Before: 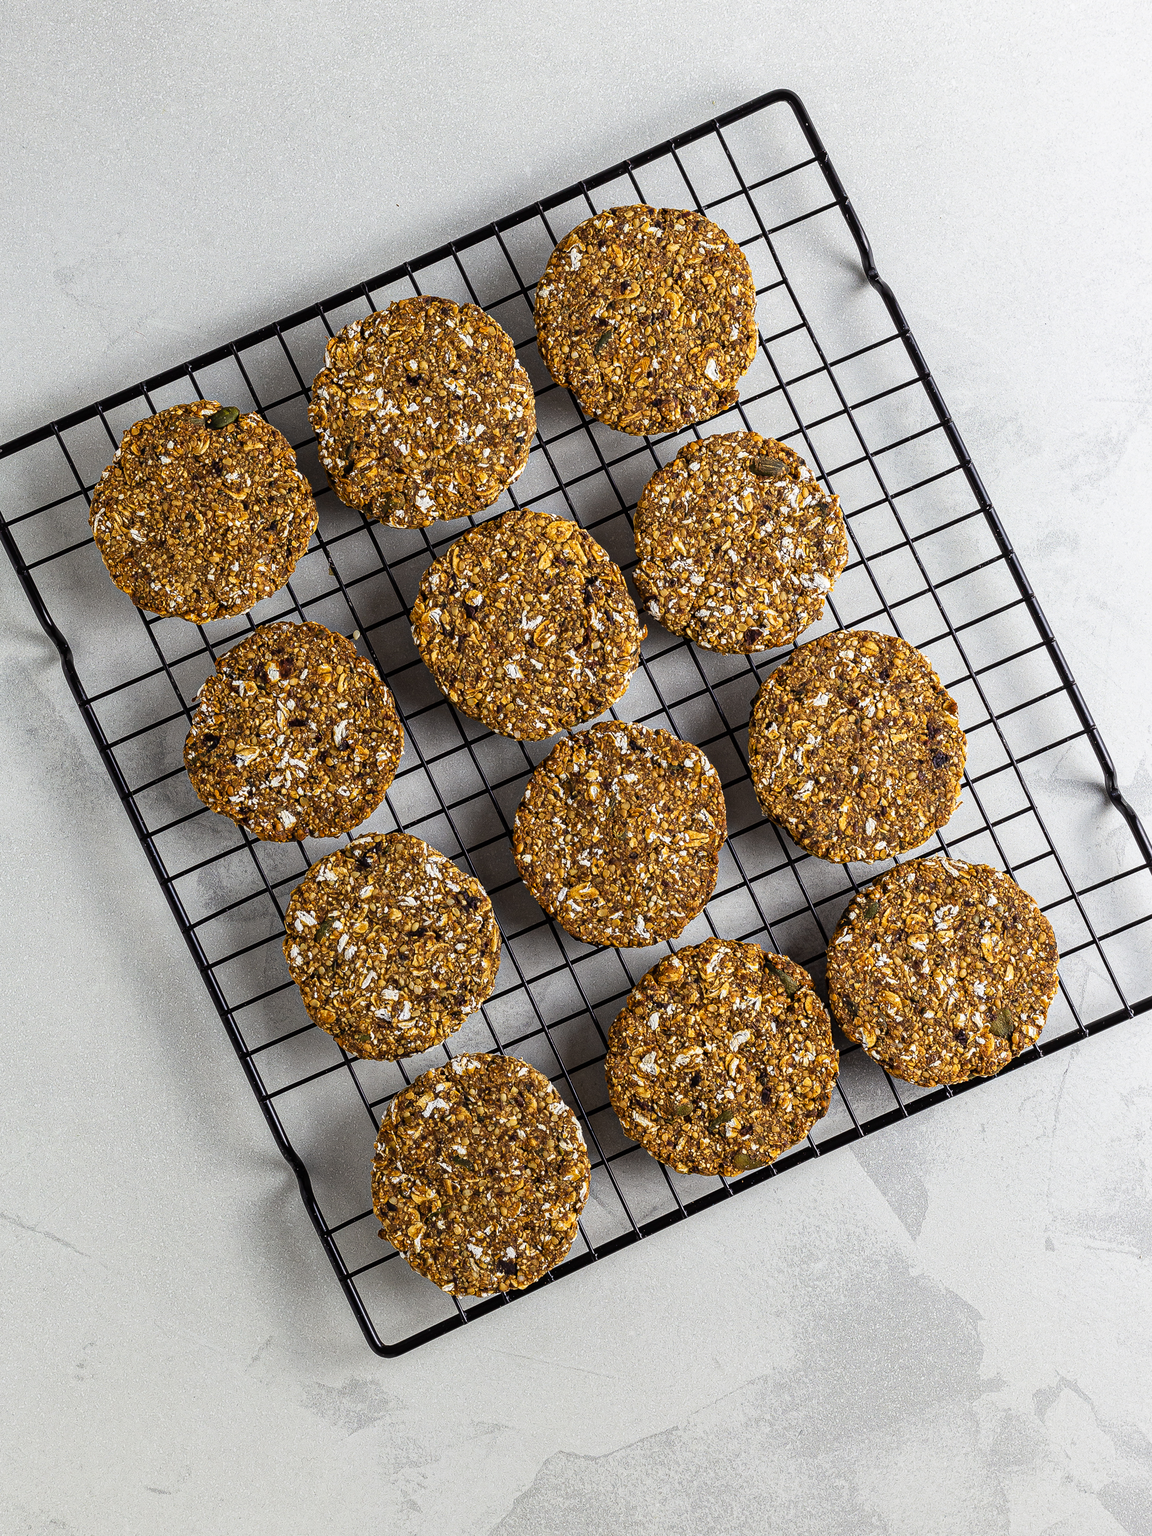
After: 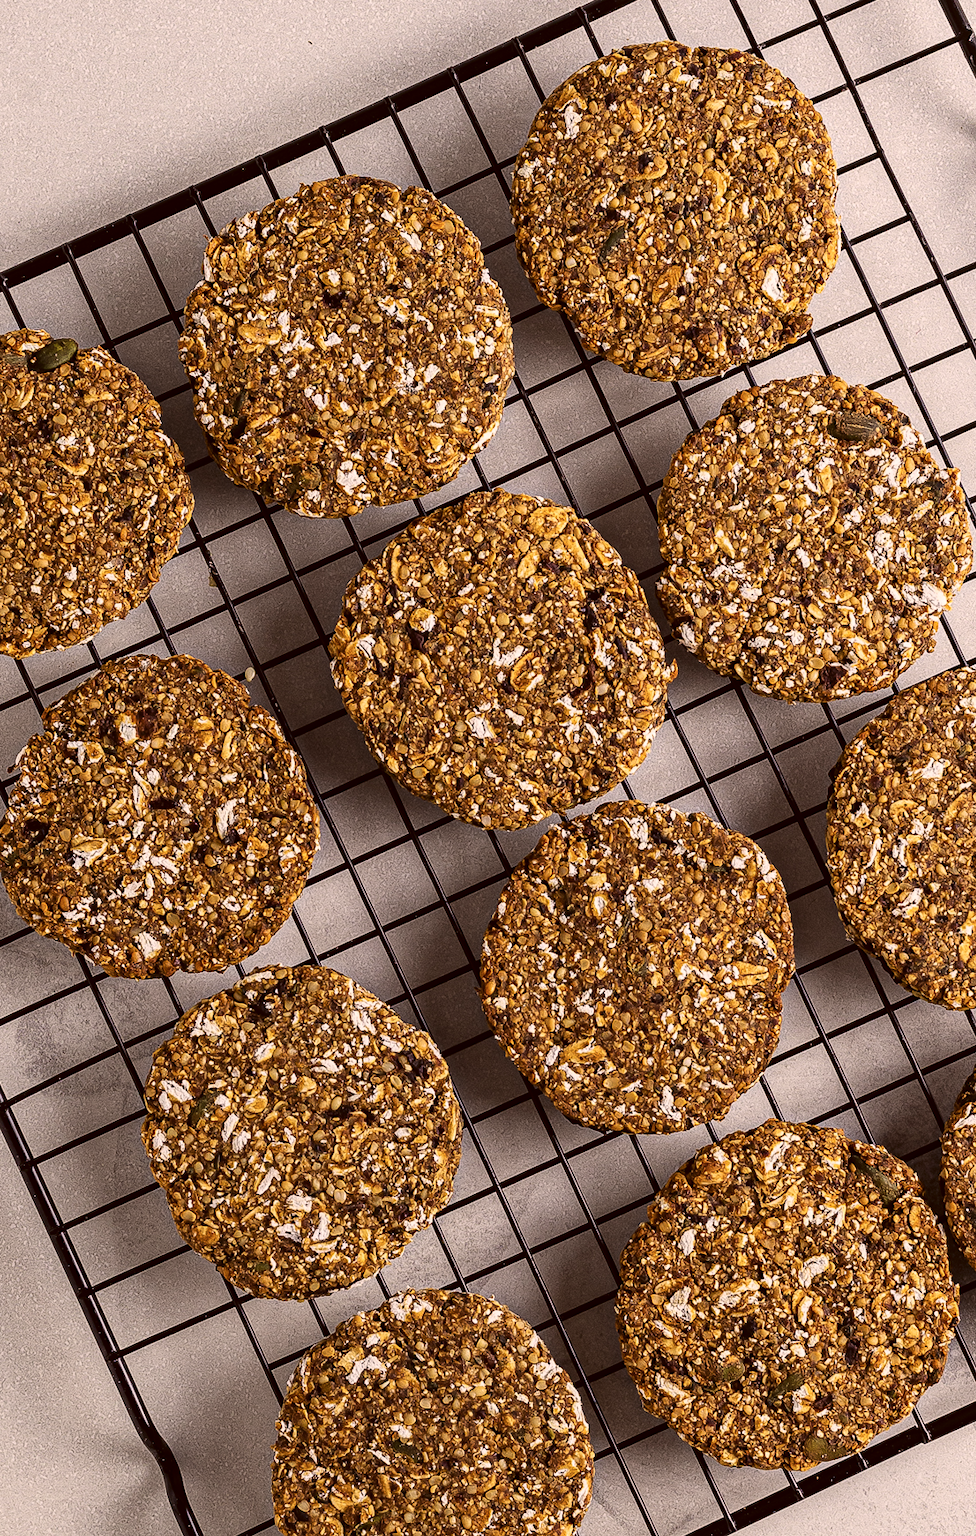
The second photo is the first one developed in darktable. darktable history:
crop: left 16.24%, top 11.515%, right 26.1%, bottom 20.441%
color correction: highlights a* 10.17, highlights b* 9.79, shadows a* 8.25, shadows b* 8.57, saturation 0.8
